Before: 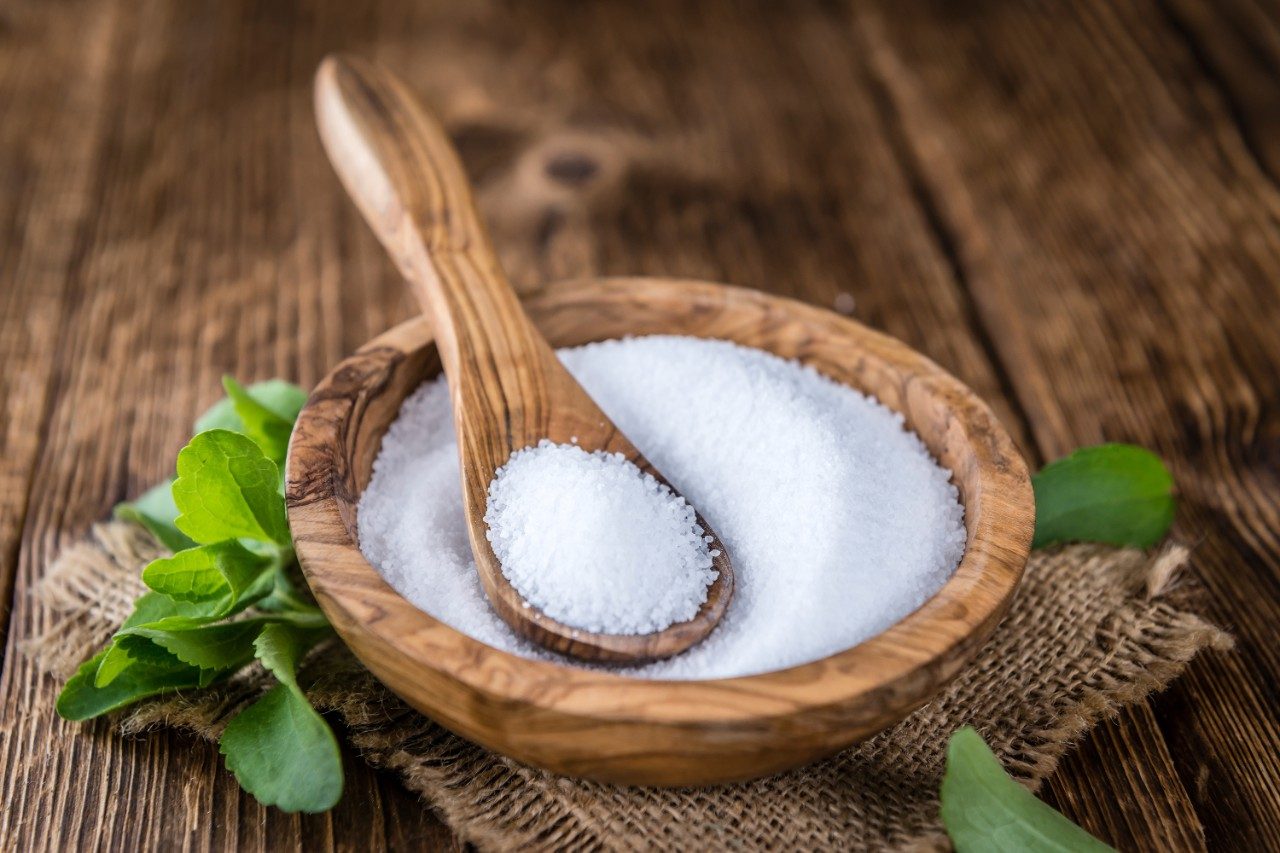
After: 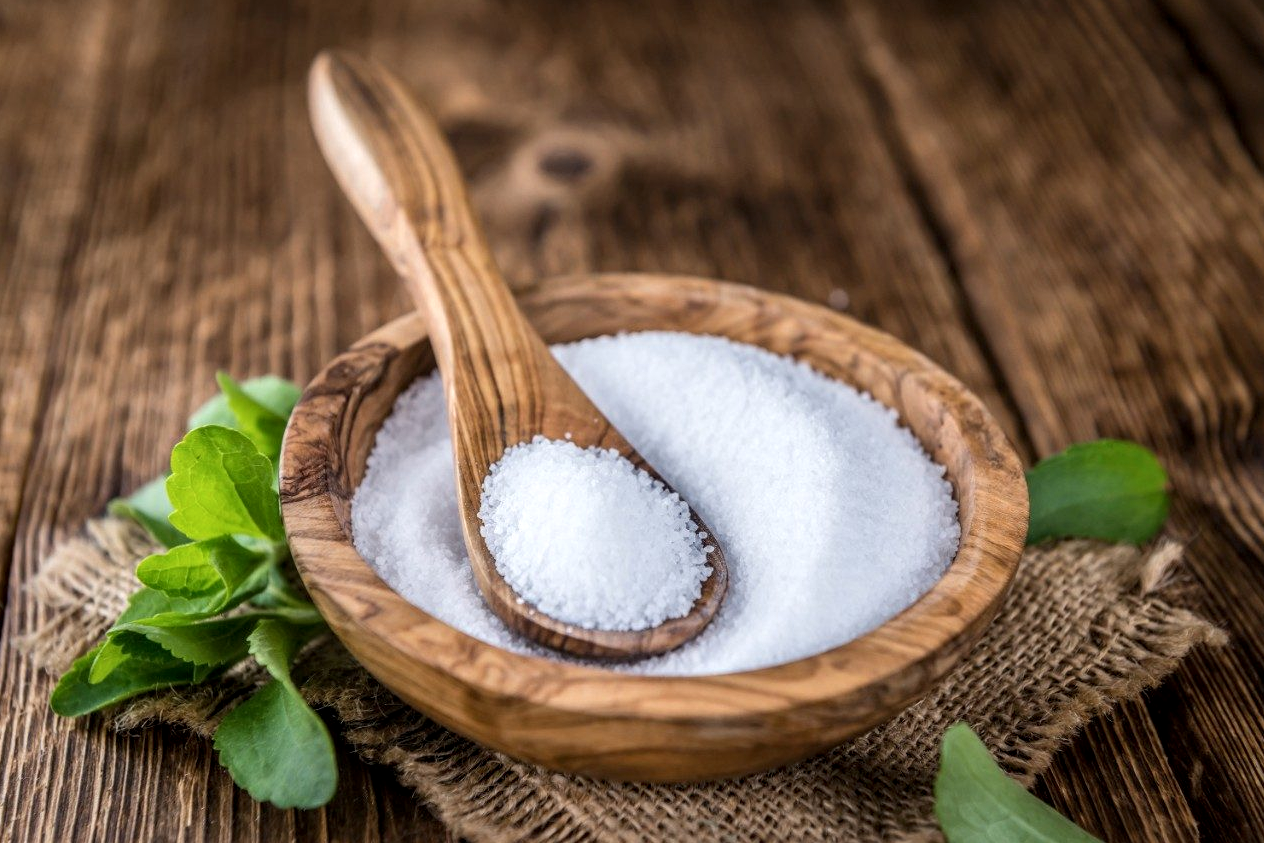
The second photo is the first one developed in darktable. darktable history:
crop: left 0.505%, top 0.508%, right 0.16%, bottom 0.472%
local contrast: on, module defaults
tone equalizer: -8 EV 0.061 EV
exposure: compensate highlight preservation false
